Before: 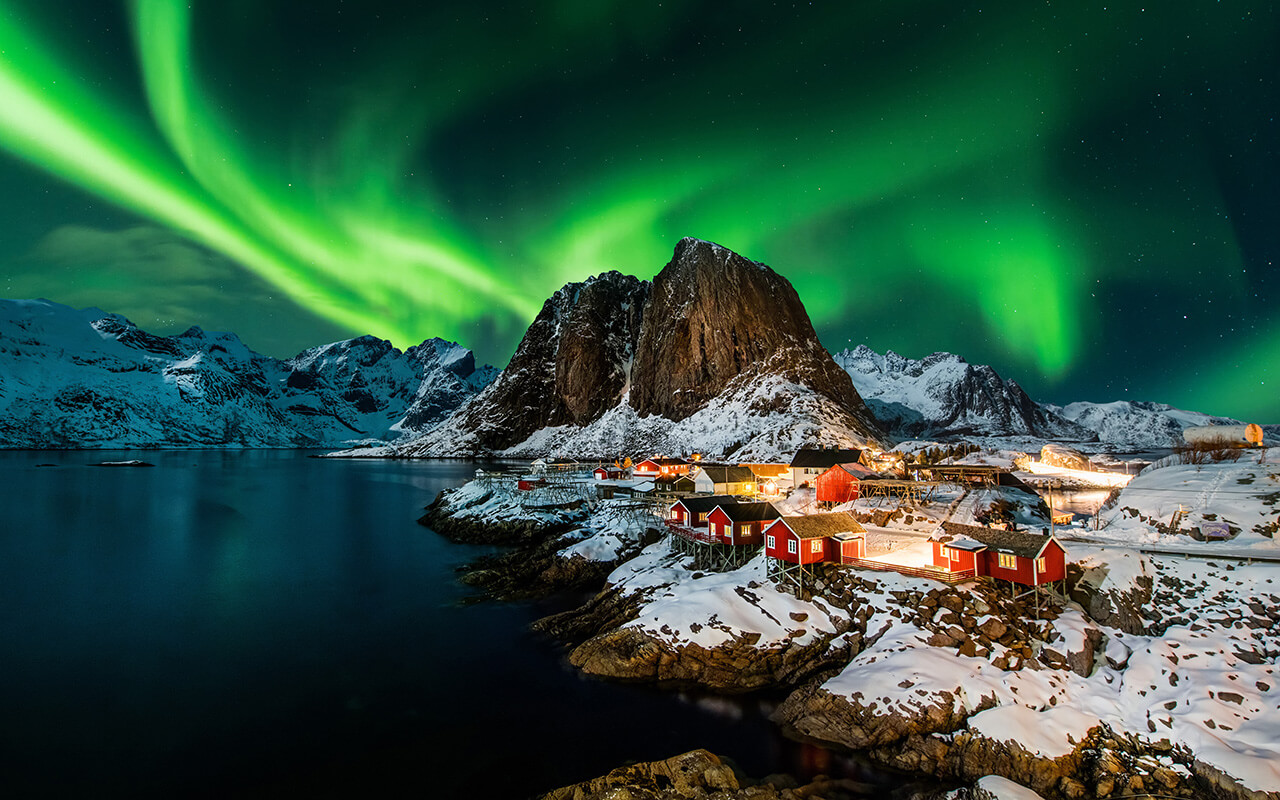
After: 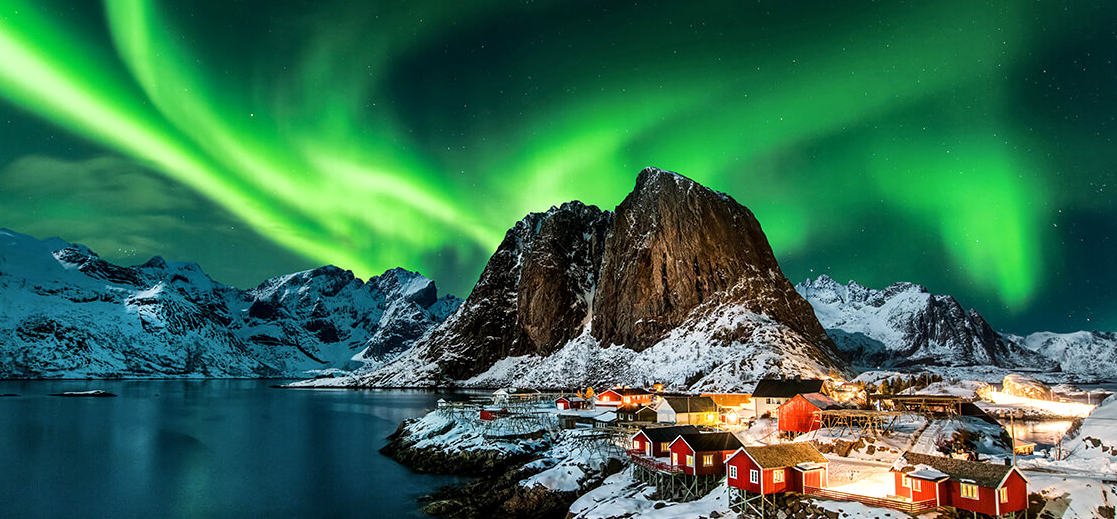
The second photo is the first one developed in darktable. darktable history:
shadows and highlights: shadows 40.12, highlights -55.55, low approximation 0.01, soften with gaussian
crop: left 3.012%, top 8.824%, right 9.656%, bottom 26.206%
local contrast: mode bilateral grid, contrast 26, coarseness 50, detail 121%, midtone range 0.2
exposure: exposure 0.204 EV, compensate highlight preservation false
